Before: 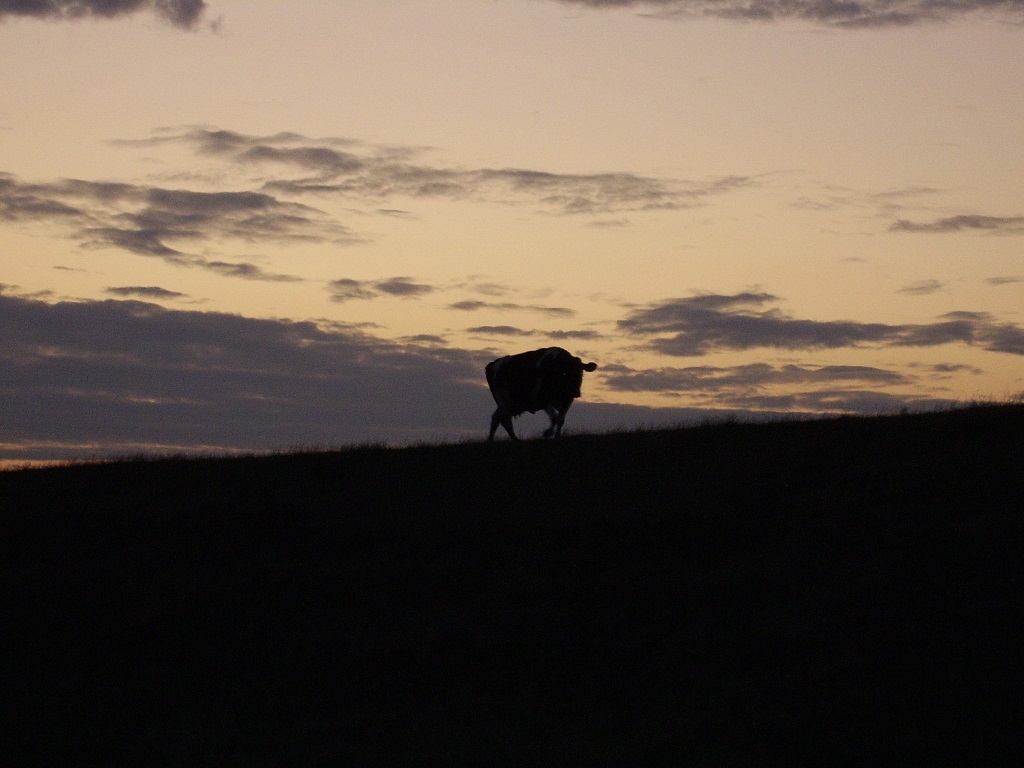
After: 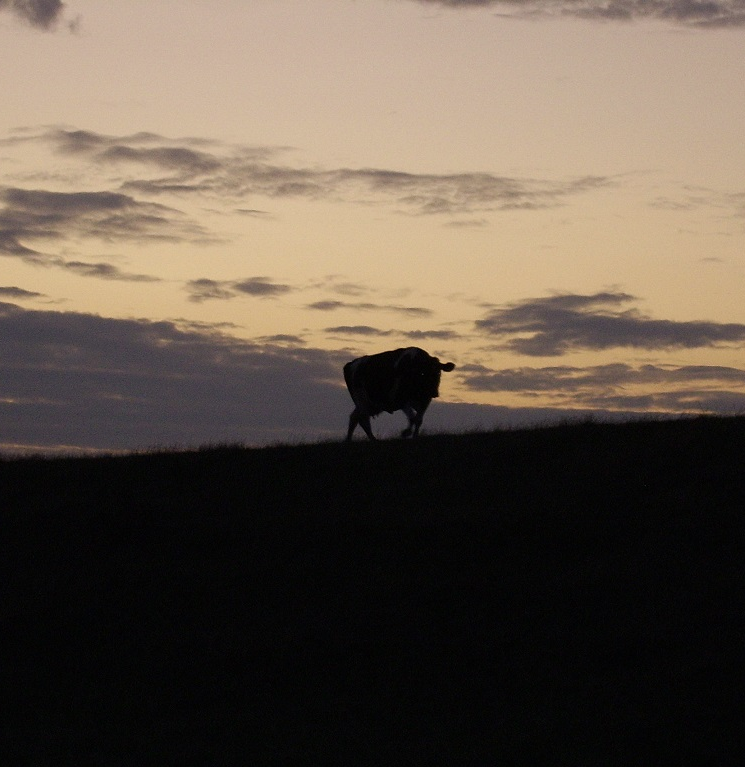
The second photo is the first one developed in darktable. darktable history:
crop: left 13.893%, top 0%, right 13.35%
color correction: highlights b* 0.036, saturation 0.801
color balance rgb: linear chroma grading › shadows 16.532%, perceptual saturation grading › global saturation 14.643%
